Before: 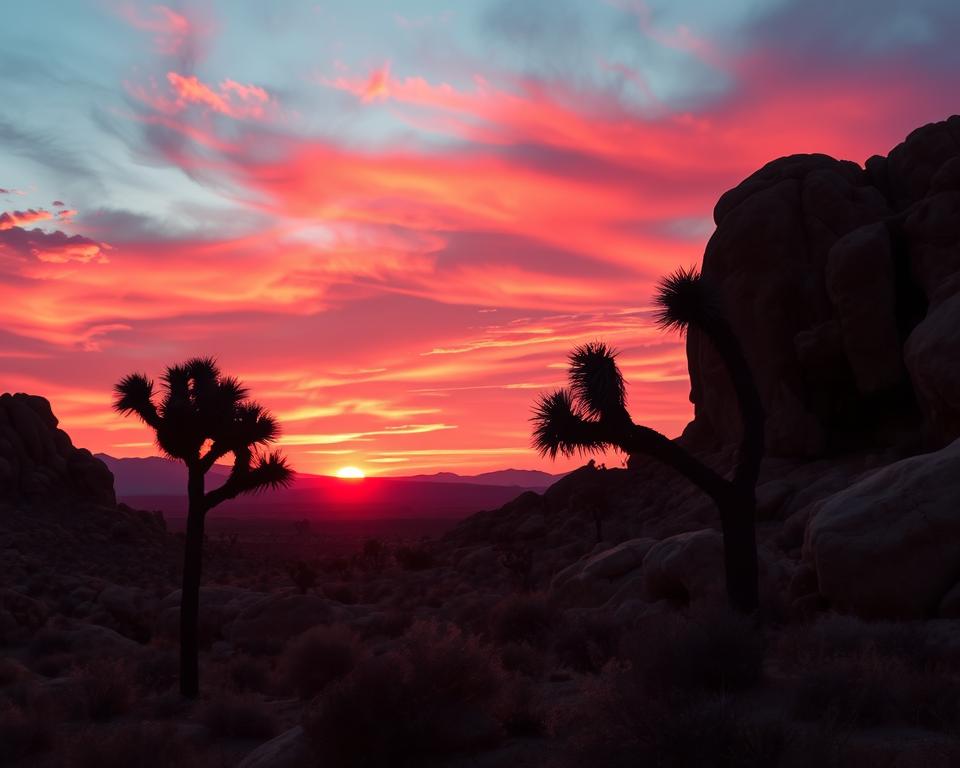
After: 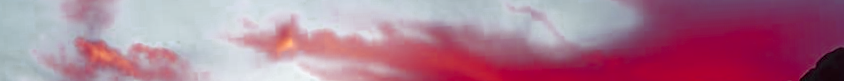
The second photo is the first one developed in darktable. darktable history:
crop and rotate: left 9.644%, top 9.491%, right 6.021%, bottom 80.509%
color balance rgb: linear chroma grading › shadows -2.2%, linear chroma grading › highlights -15%, linear chroma grading › global chroma -10%, linear chroma grading › mid-tones -10%, perceptual saturation grading › global saturation 45%, perceptual saturation grading › highlights -50%, perceptual saturation grading › shadows 30%, perceptual brilliance grading › global brilliance 18%, global vibrance 45%
color calibration: x 0.342, y 0.355, temperature 5146 K
rotate and perspective: rotation -3.18°, automatic cropping off
color zones: curves: ch0 [(0.035, 0.242) (0.25, 0.5) (0.384, 0.214) (0.488, 0.255) (0.75, 0.5)]; ch1 [(0.063, 0.379) (0.25, 0.5) (0.354, 0.201) (0.489, 0.085) (0.729, 0.271)]; ch2 [(0.25, 0.5) (0.38, 0.517) (0.442, 0.51) (0.735, 0.456)]
